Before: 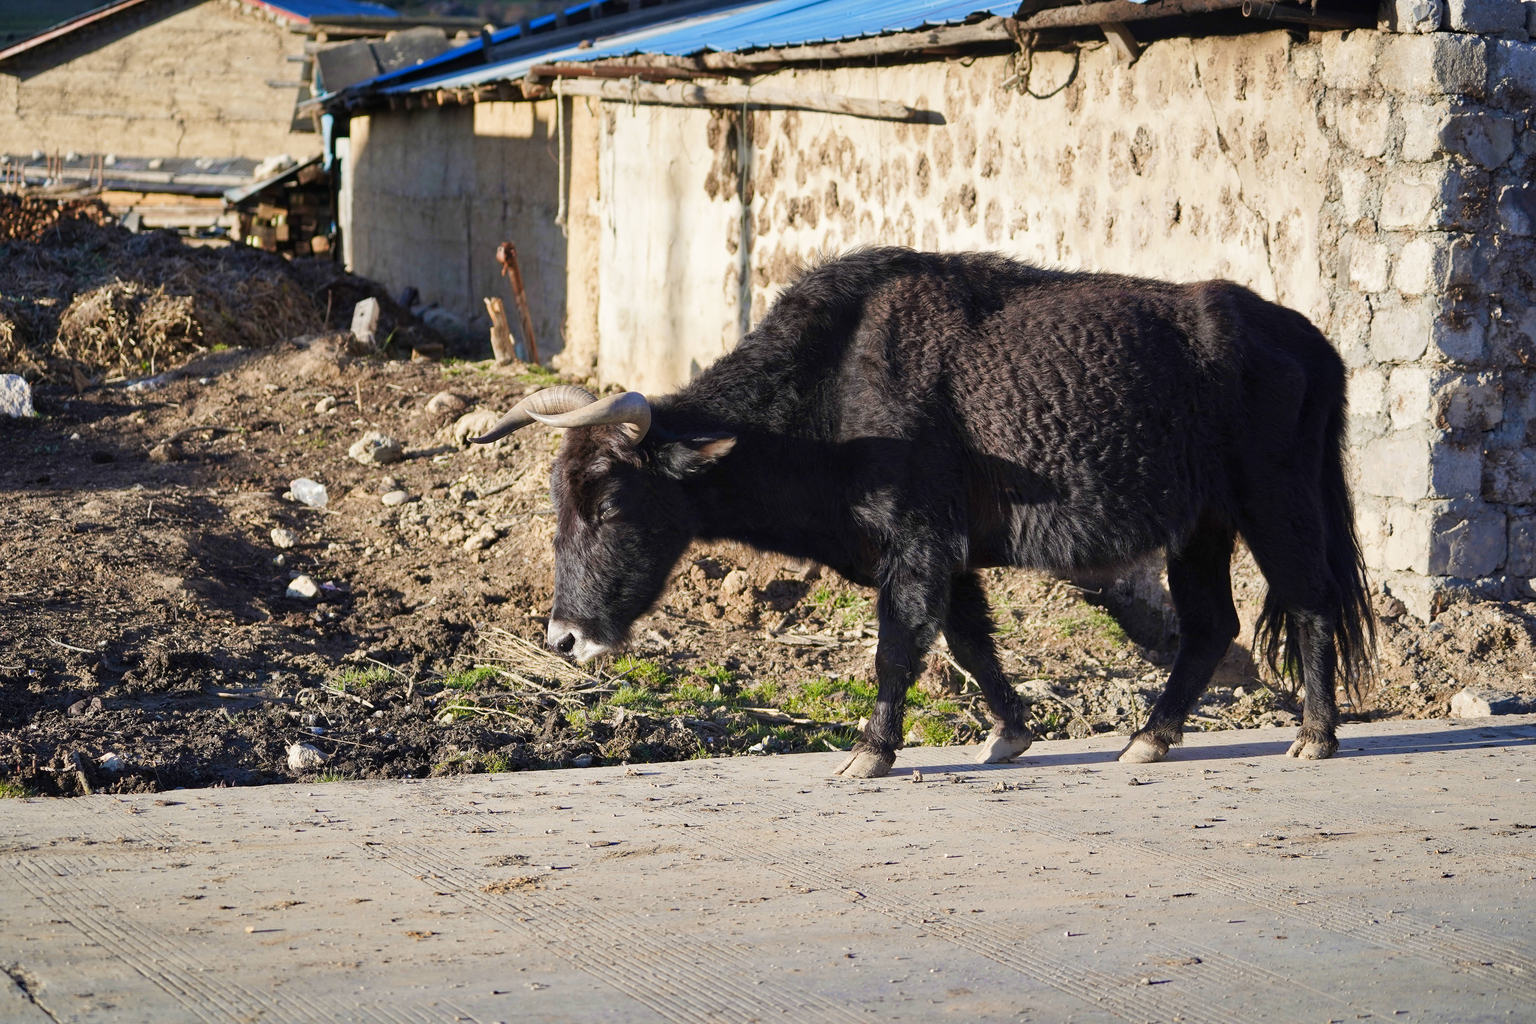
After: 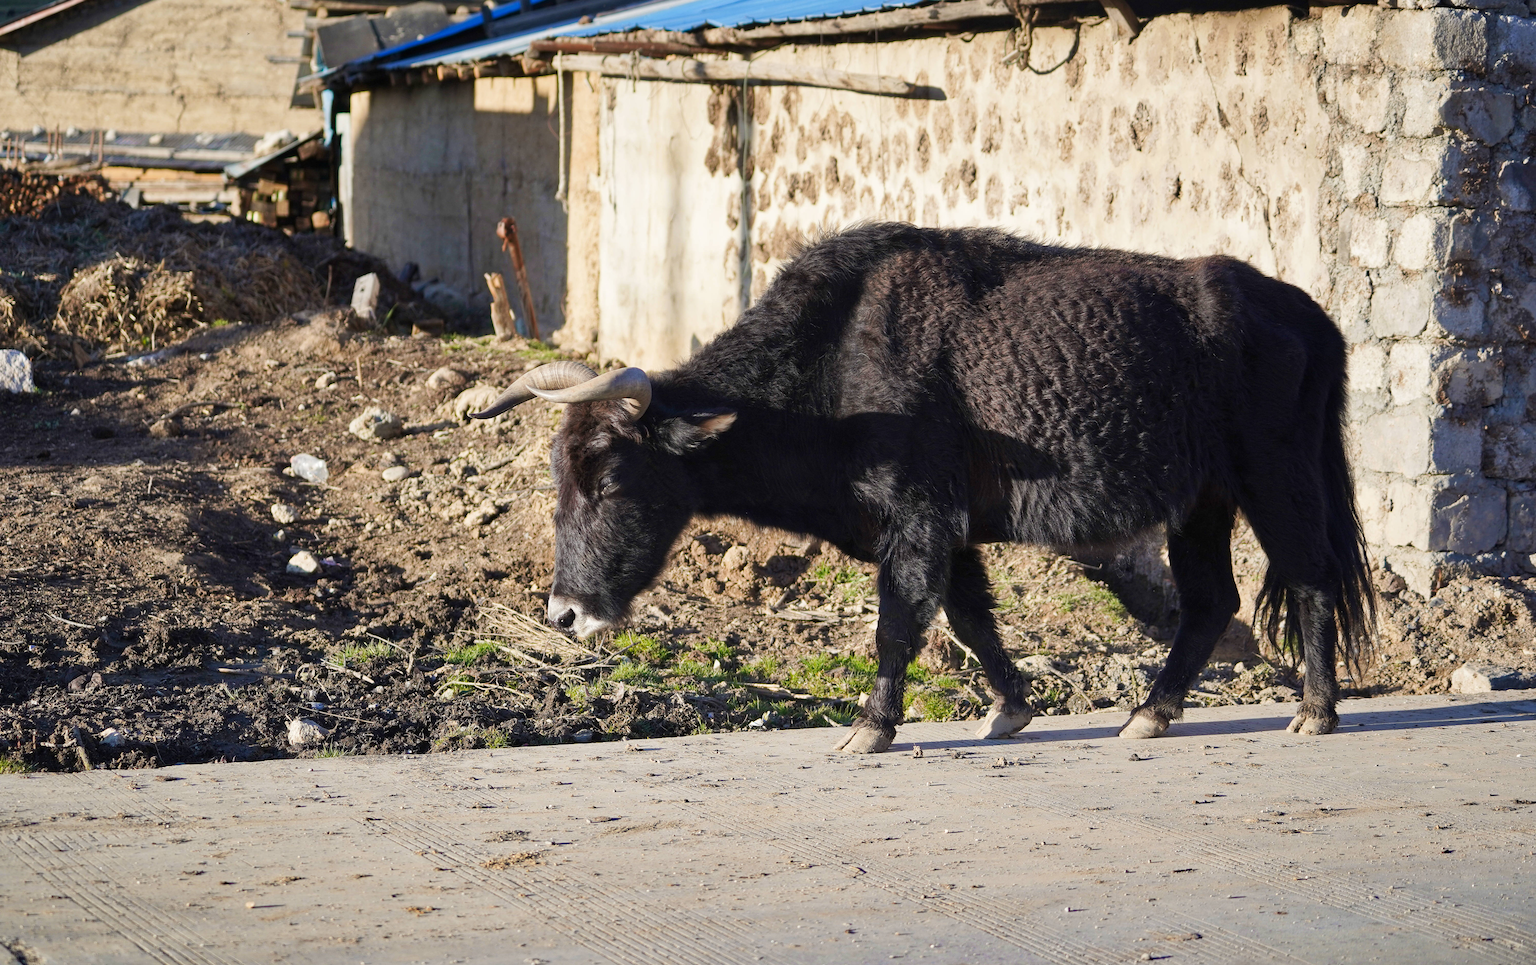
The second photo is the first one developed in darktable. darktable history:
crop and rotate: top 2.436%, bottom 3.271%
